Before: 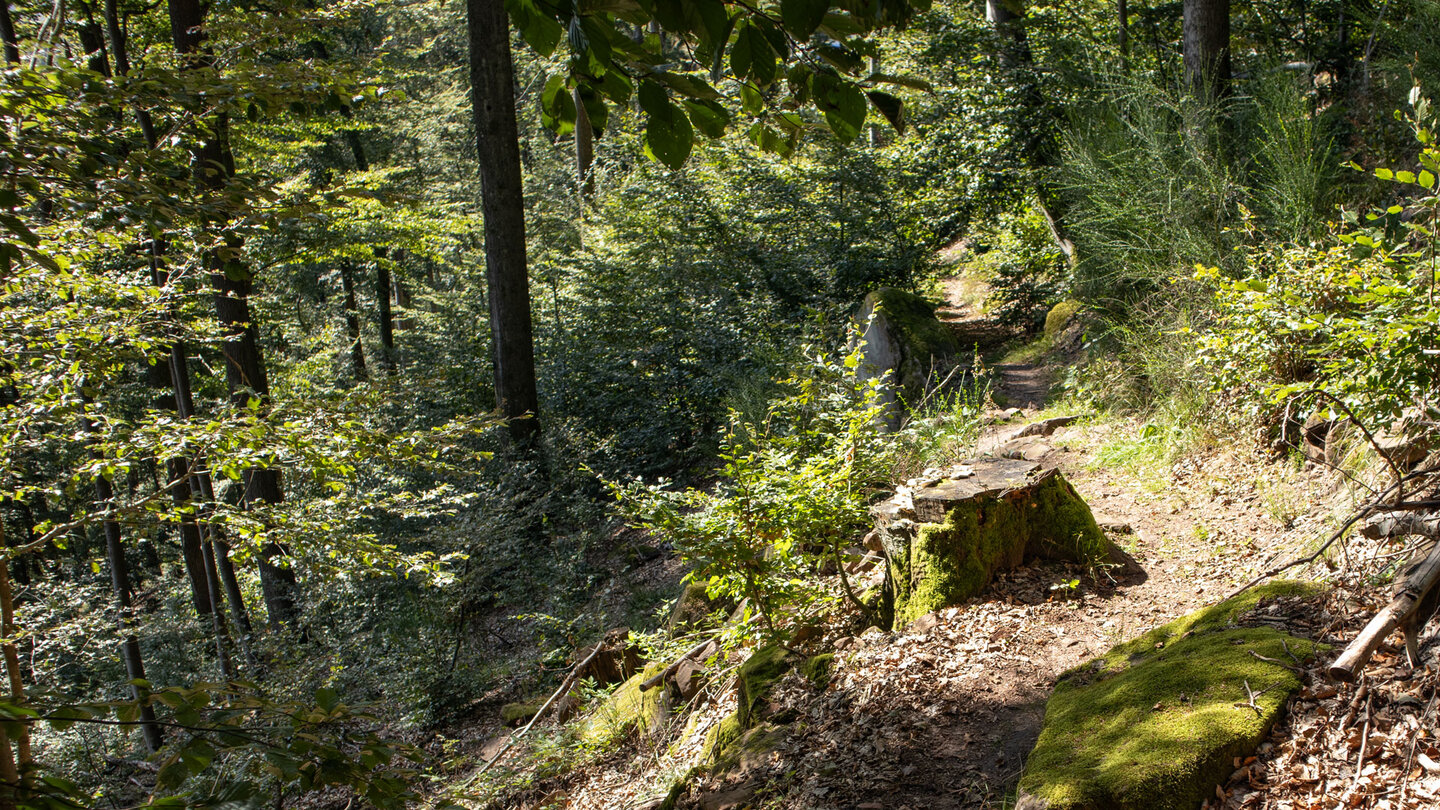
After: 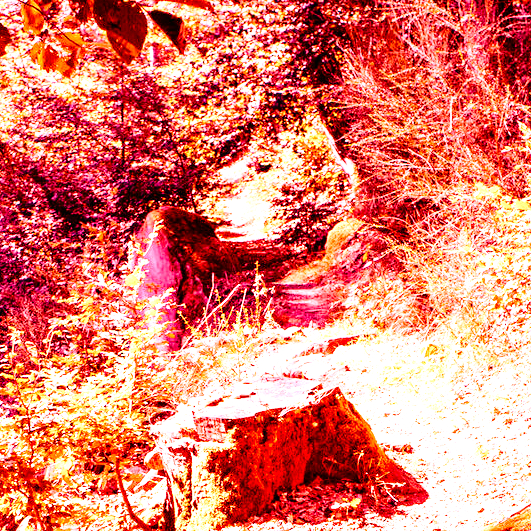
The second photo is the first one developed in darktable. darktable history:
base curve: curves: ch0 [(0, 0) (0.032, 0.025) (0.121, 0.166) (0.206, 0.329) (0.605, 0.79) (1, 1)], preserve colors none
contrast brightness saturation: contrast 0.07, brightness -0.14, saturation 0.11
crop and rotate: left 49.936%, top 10.094%, right 13.136%, bottom 24.256%
white balance: red 4.26, blue 1.802
